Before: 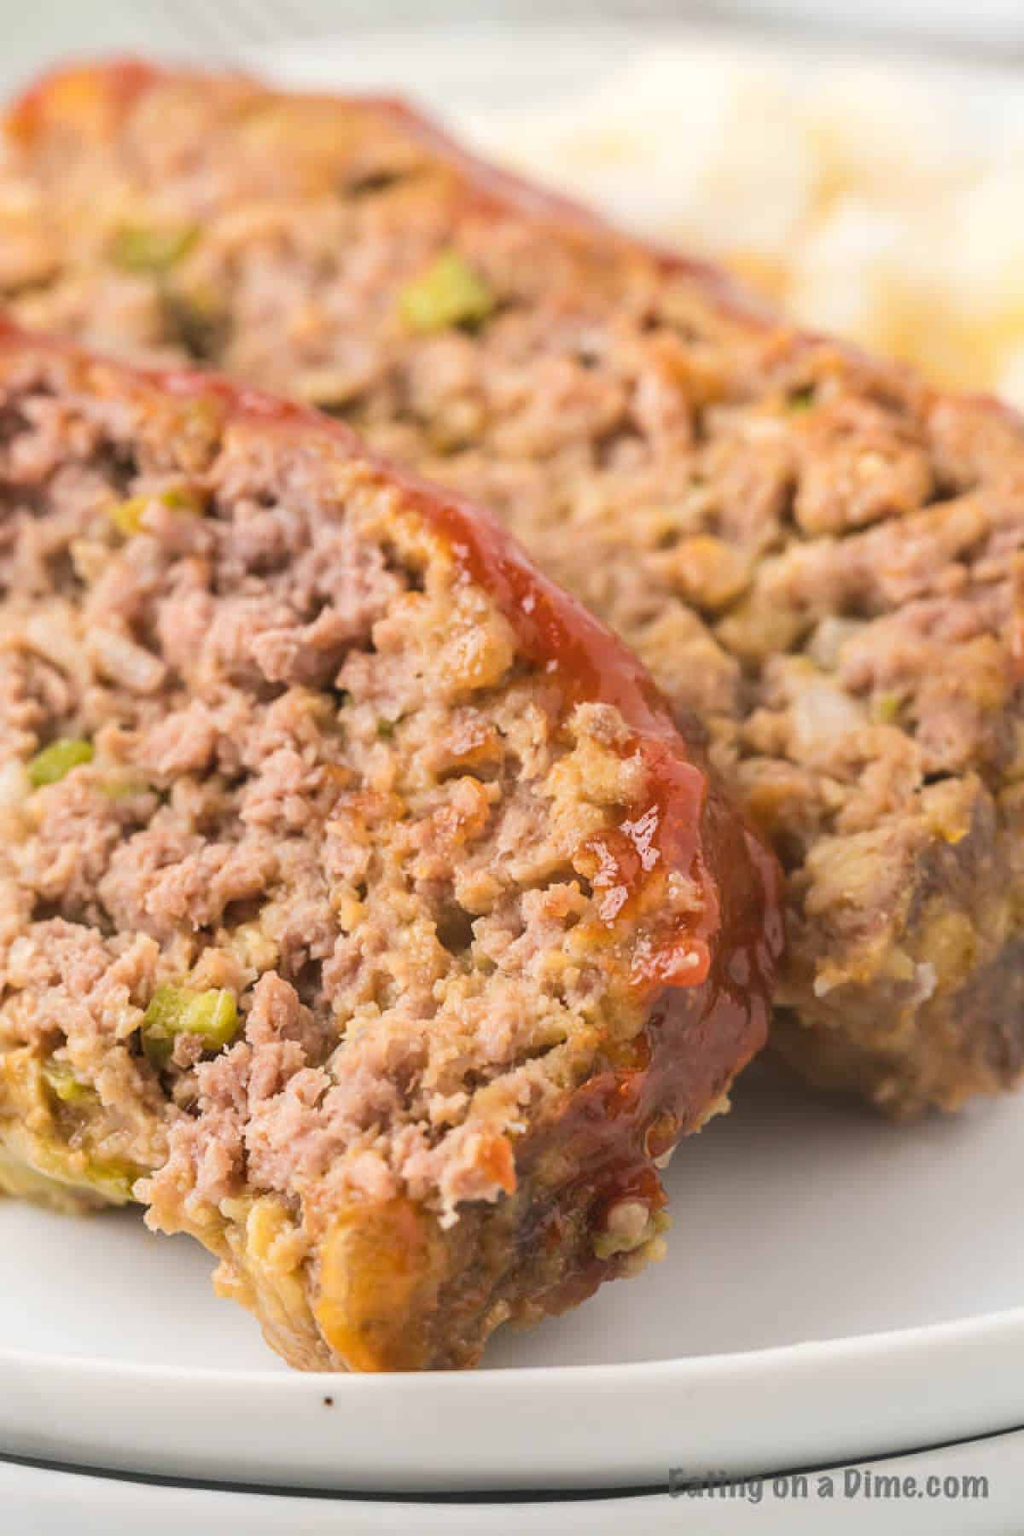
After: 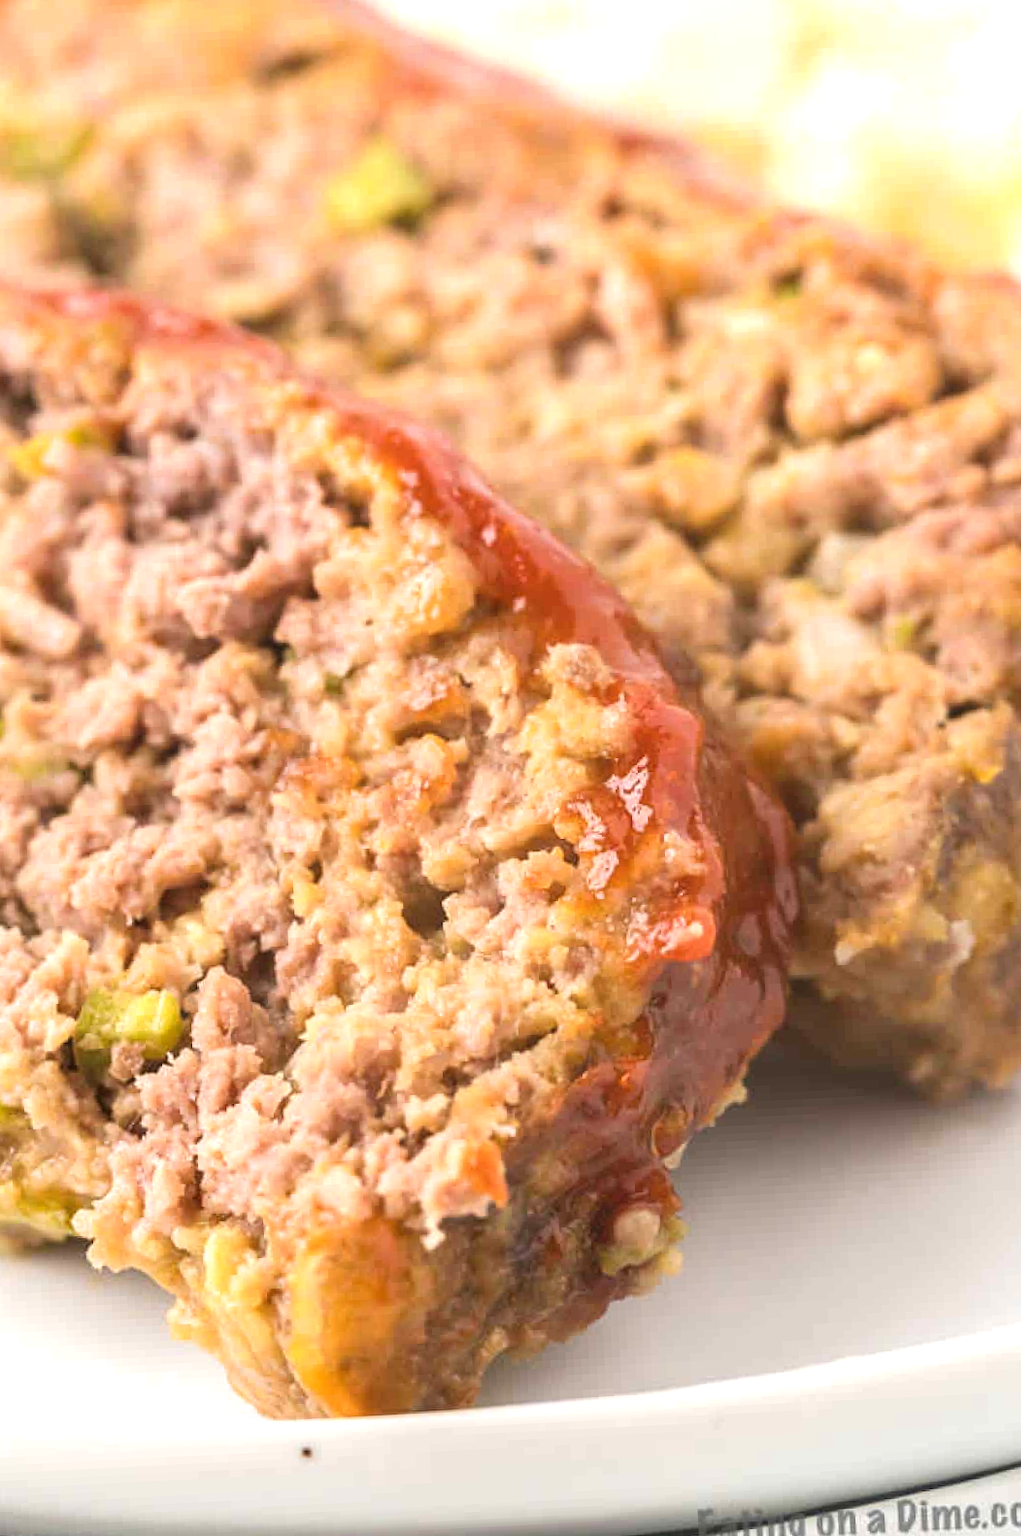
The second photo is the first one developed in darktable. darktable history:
exposure: black level correction 0, exposure 0.498 EV, compensate highlight preservation false
crop and rotate: angle 2.84°, left 5.847%, top 5.684%
